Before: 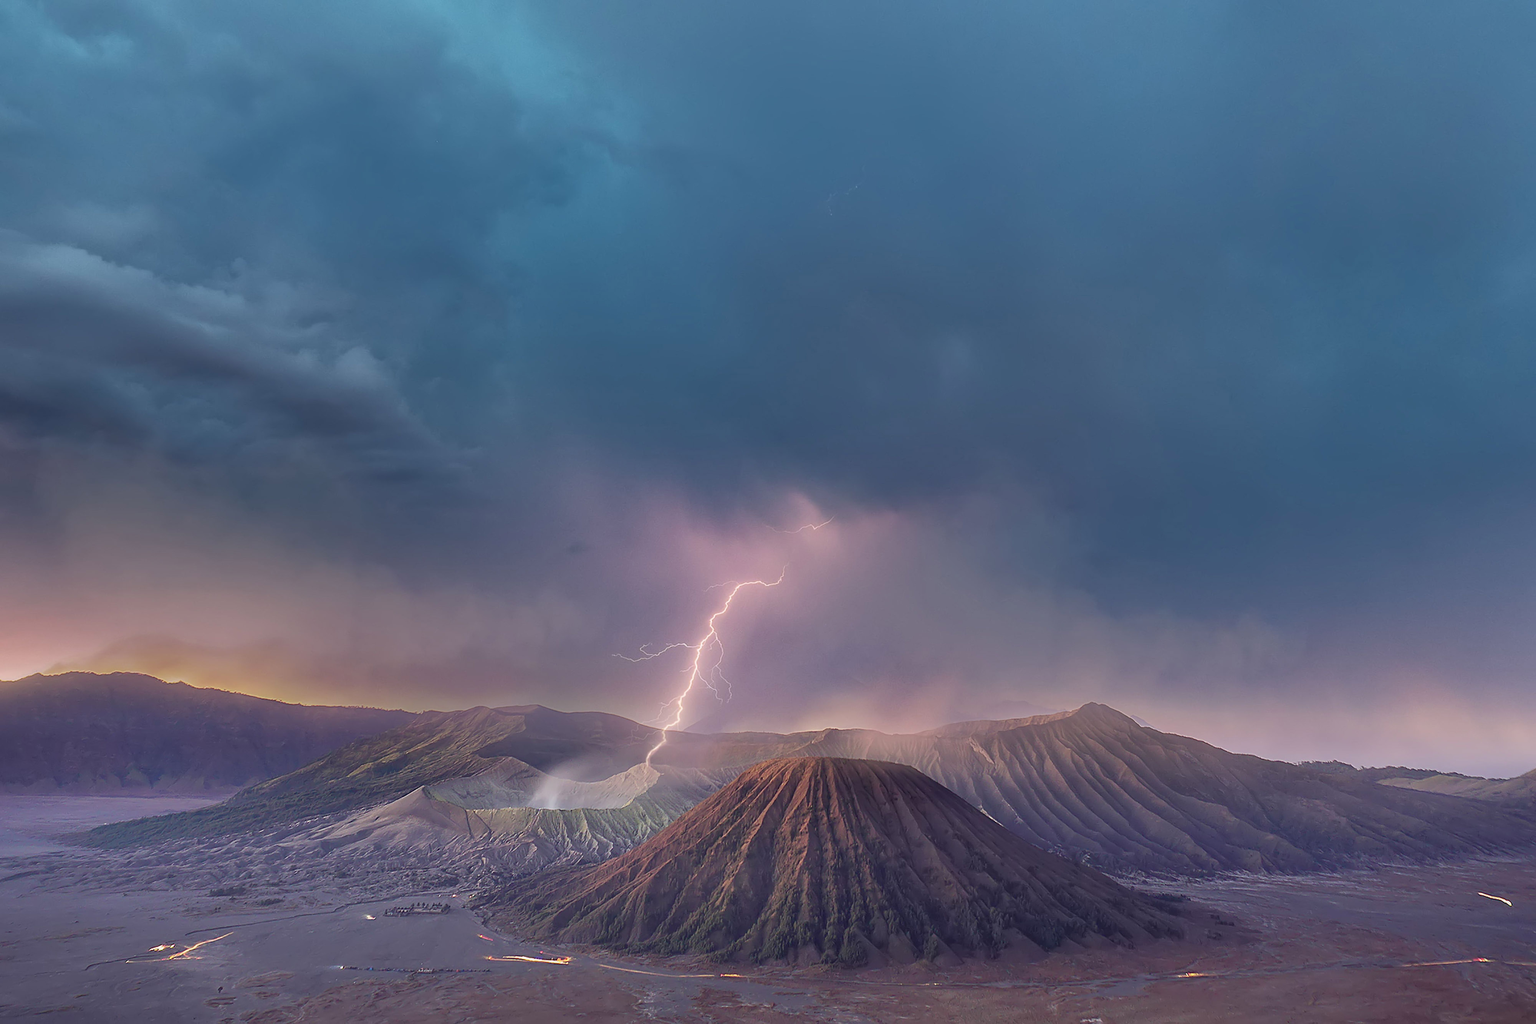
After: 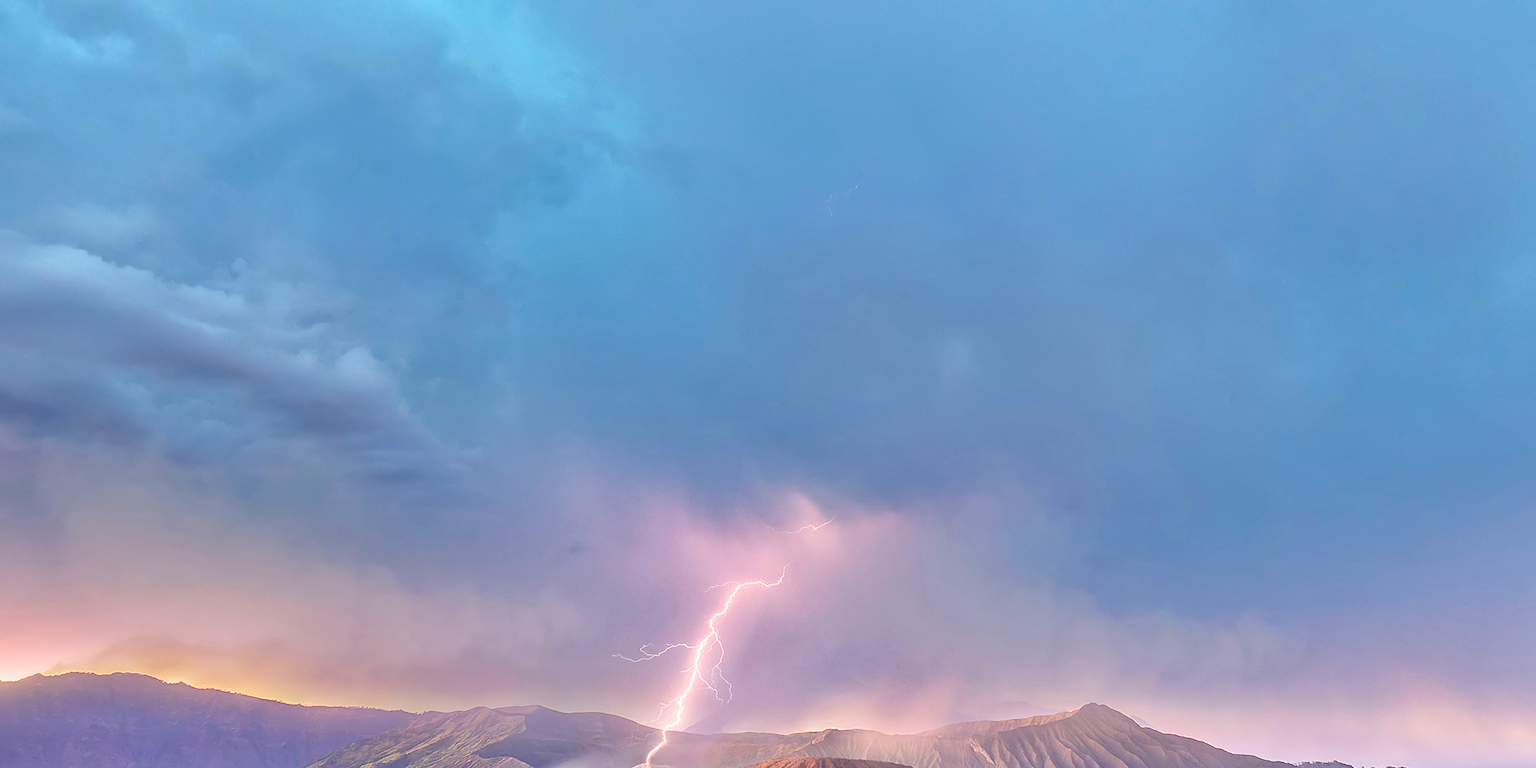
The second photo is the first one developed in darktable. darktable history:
crop: bottom 24.989%
exposure: exposure -1.369 EV, compensate exposure bias true, compensate highlight preservation false
tone equalizer: mask exposure compensation -0.495 EV
shadows and highlights: low approximation 0.01, soften with gaussian
levels: levels [0.093, 0.434, 0.988]
contrast brightness saturation: saturation -0.063
